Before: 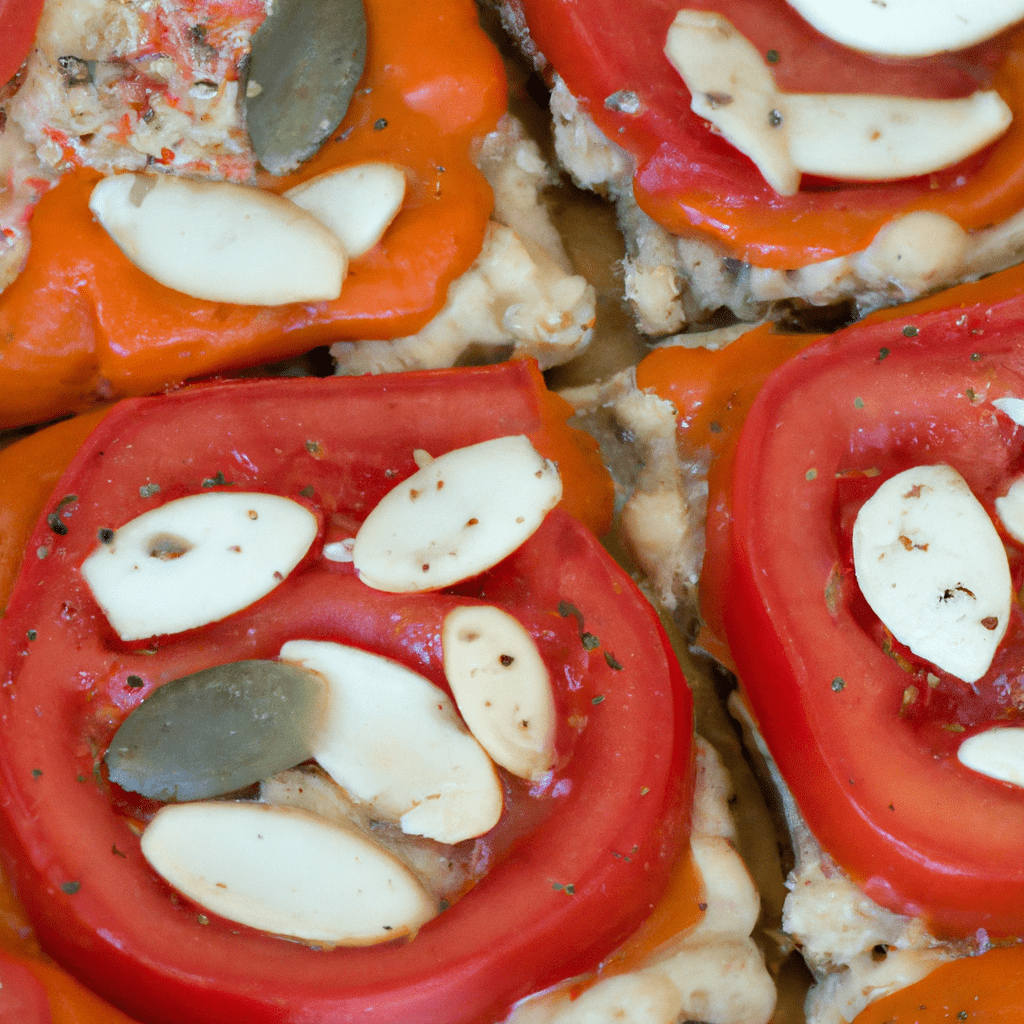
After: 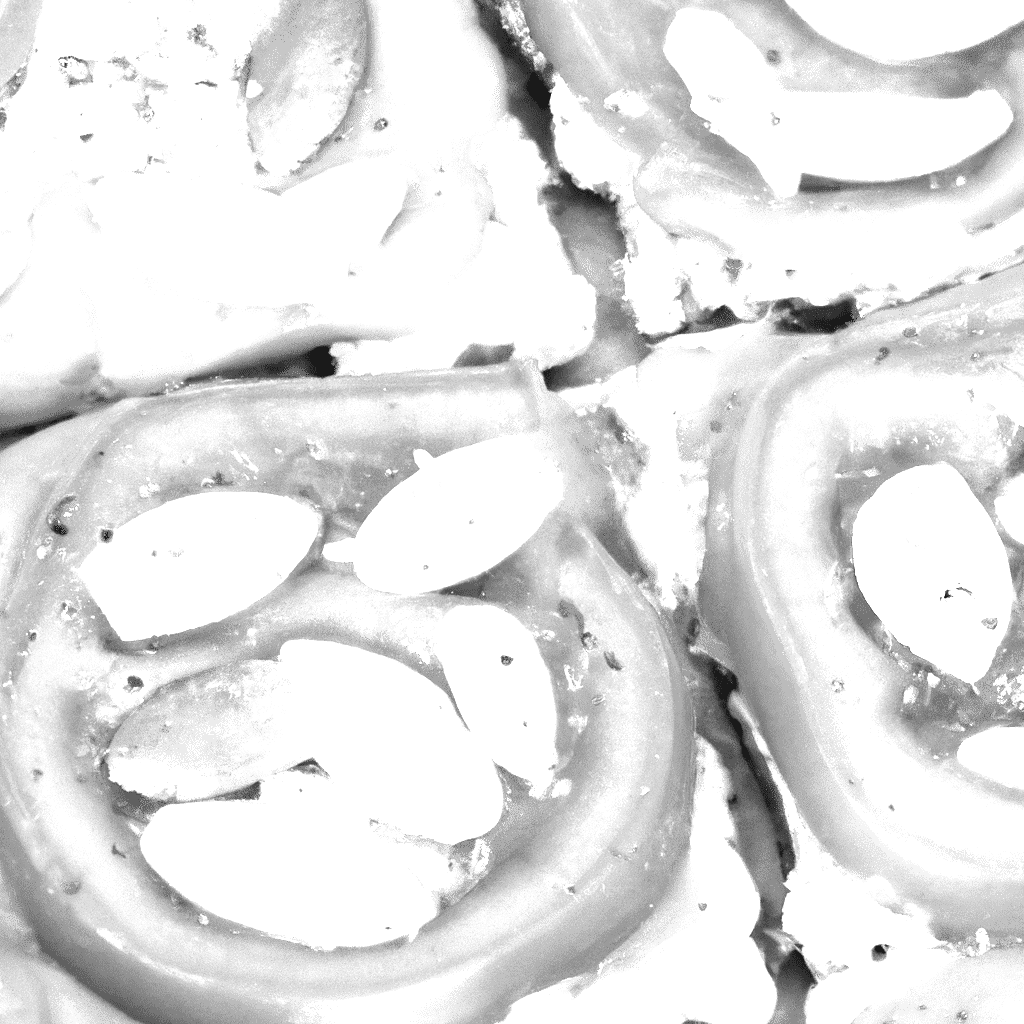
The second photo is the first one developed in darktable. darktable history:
exposure: exposure 2.003 EV, compensate highlight preservation false
monochrome: on, module defaults
color balance rgb: perceptual saturation grading › mid-tones 6.33%, perceptual saturation grading › shadows 72.44%, perceptual brilliance grading › highlights 11.59%, contrast 5.05%
contrast brightness saturation: saturation -0.17
color correction: highlights a* -20.17, highlights b* 20.27, shadows a* 20.03, shadows b* -20.46, saturation 0.43
